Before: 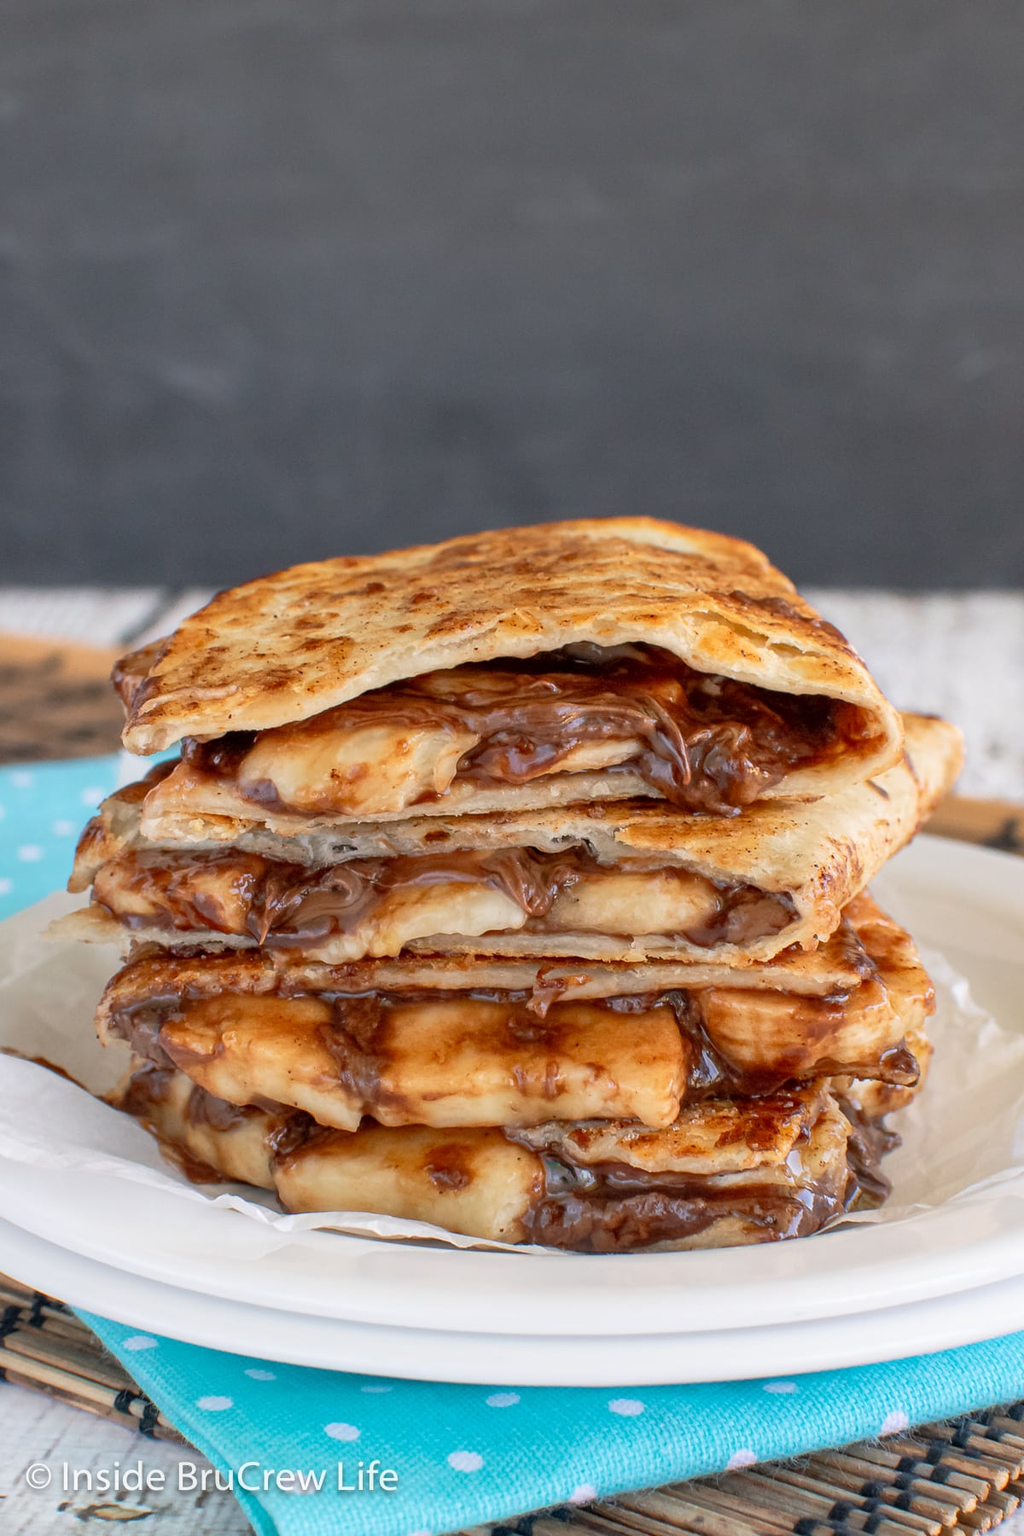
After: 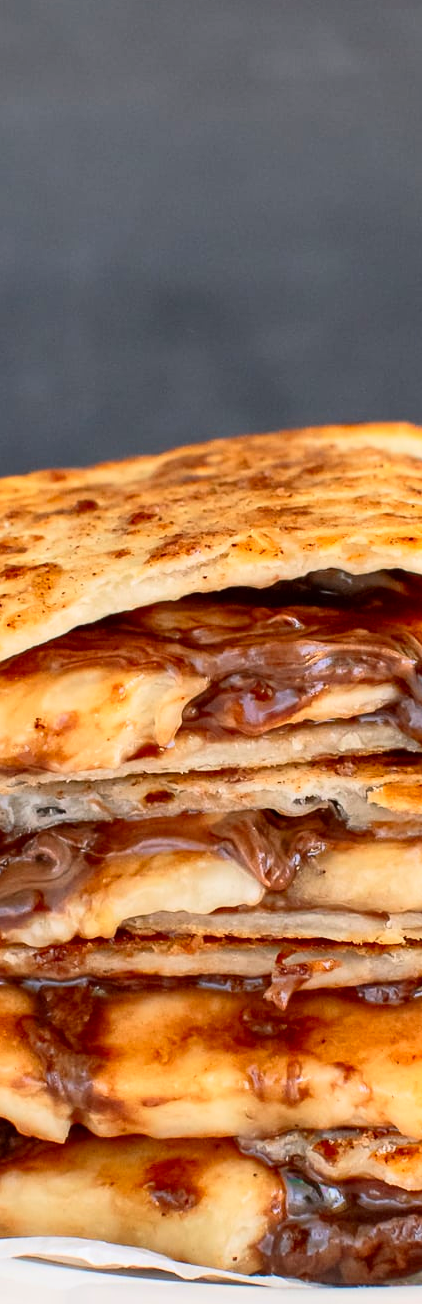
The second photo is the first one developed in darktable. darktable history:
contrast brightness saturation: contrast 0.23, brightness 0.1, saturation 0.29
crop and rotate: left 29.476%, top 10.214%, right 35.32%, bottom 17.333%
